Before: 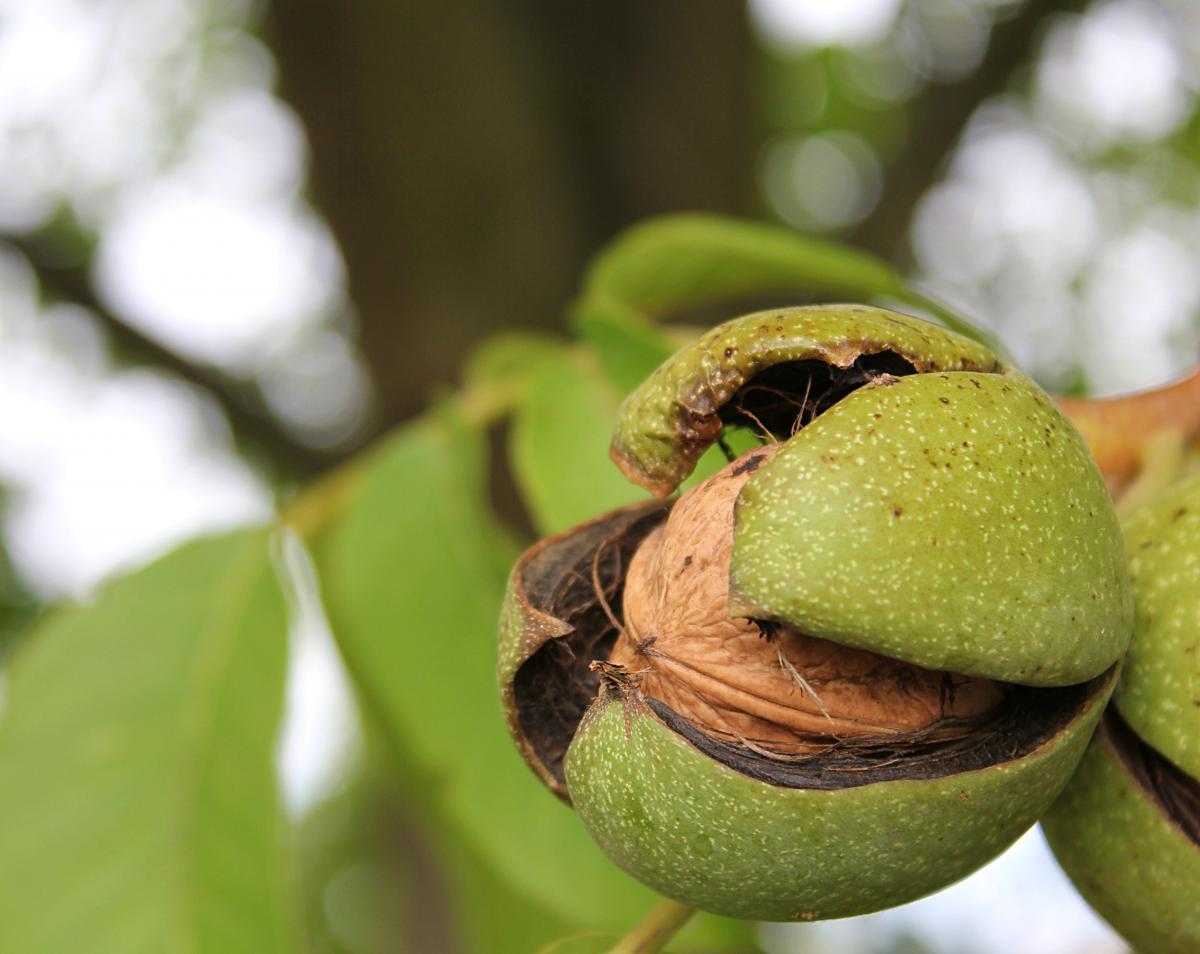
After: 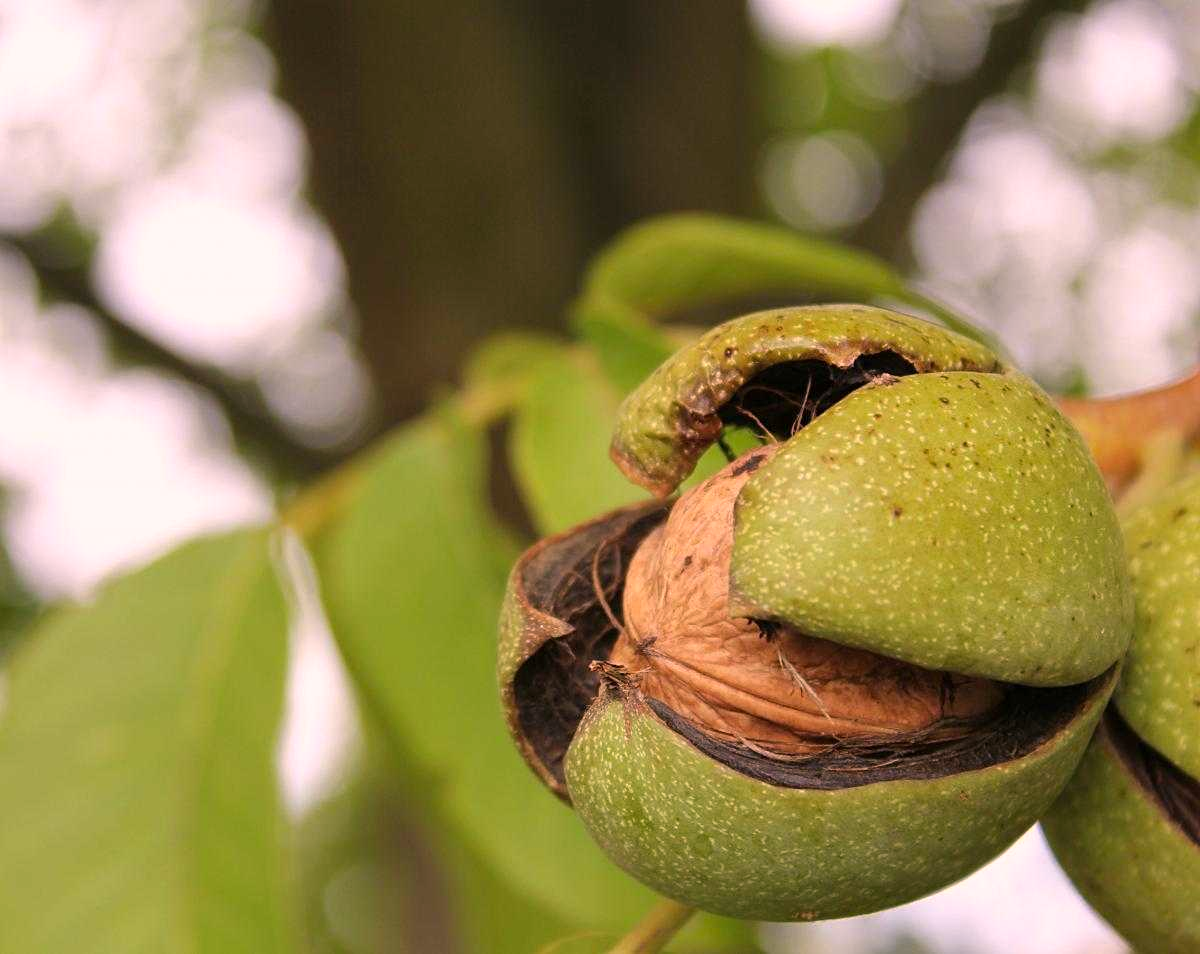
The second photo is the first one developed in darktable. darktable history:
color correction: highlights a* 12.19, highlights b* 5.61
